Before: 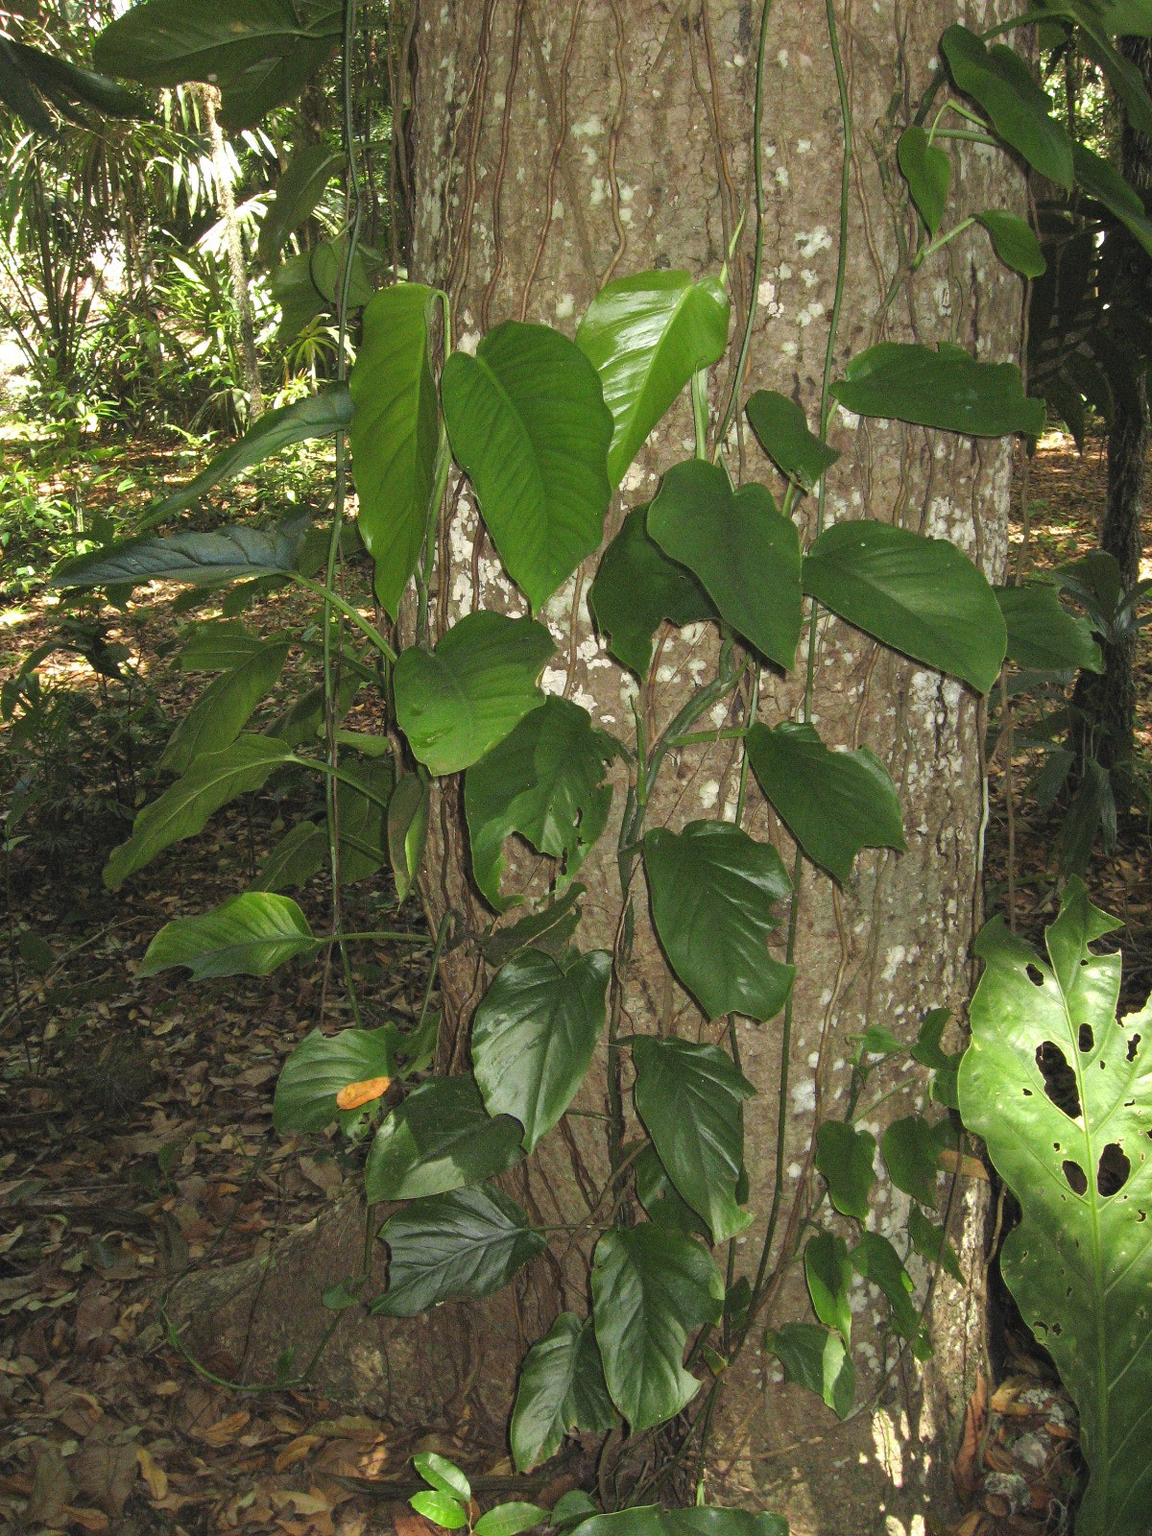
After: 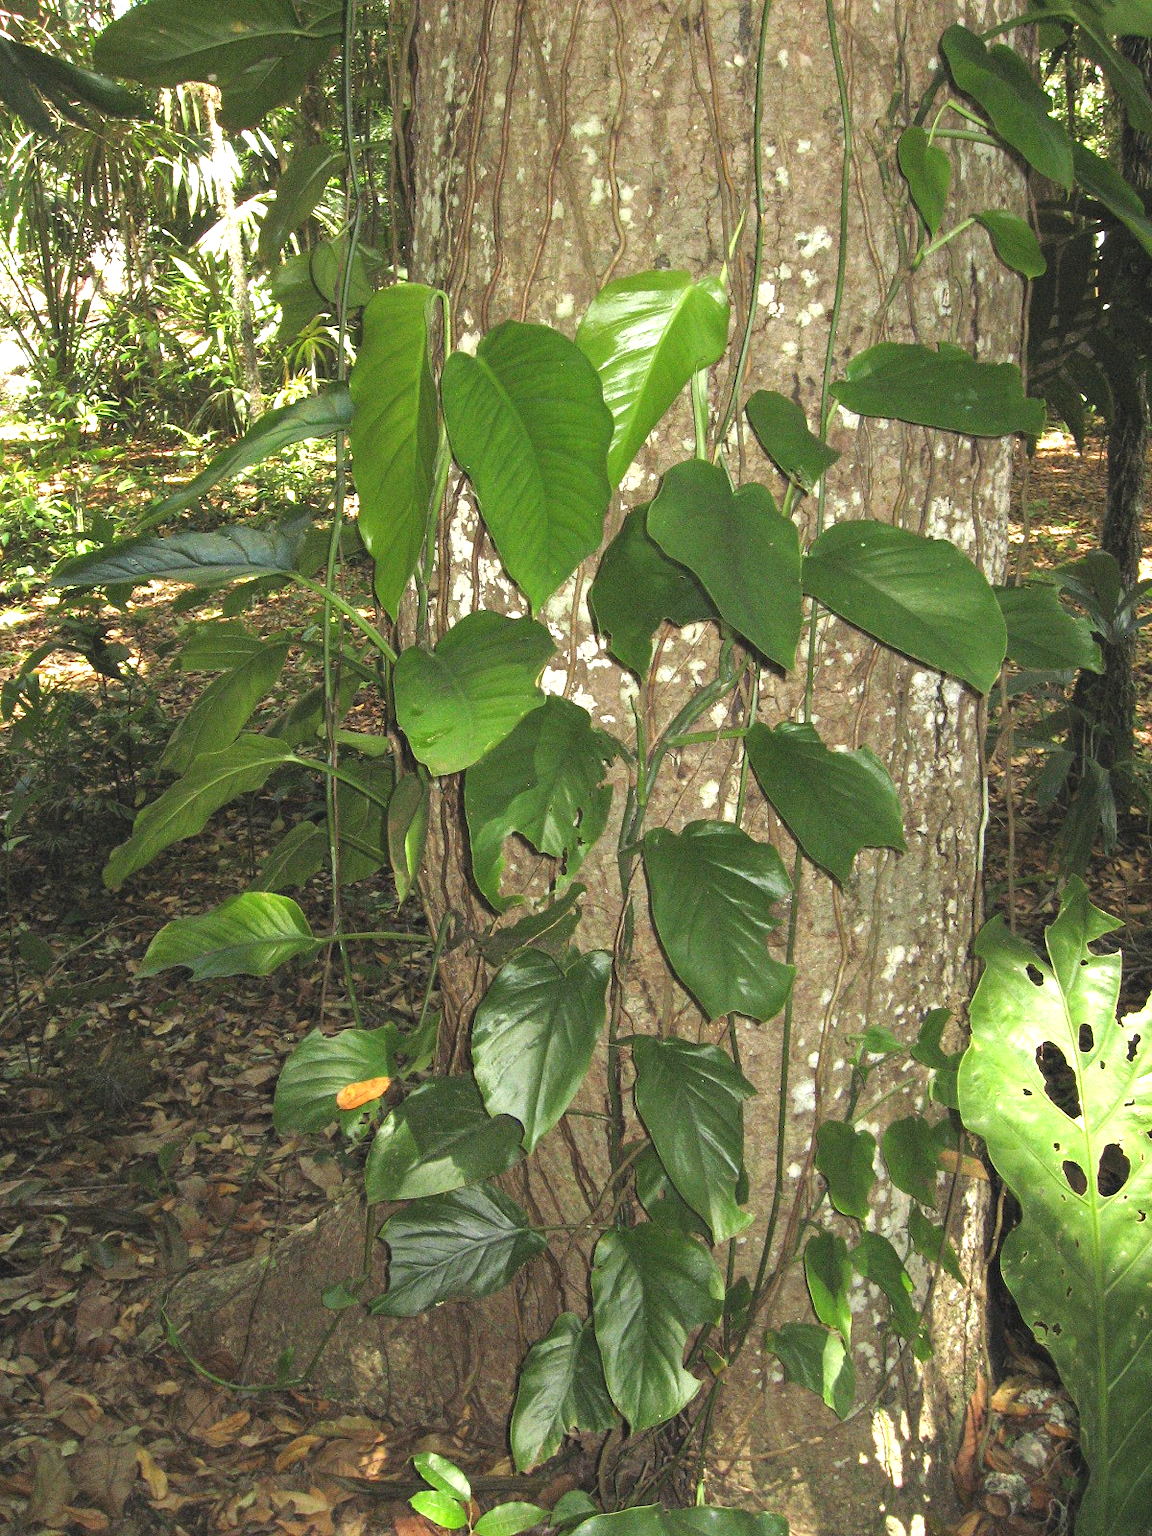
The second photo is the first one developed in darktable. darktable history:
exposure: black level correction 0, exposure 0.702 EV, compensate exposure bias true, compensate highlight preservation false
